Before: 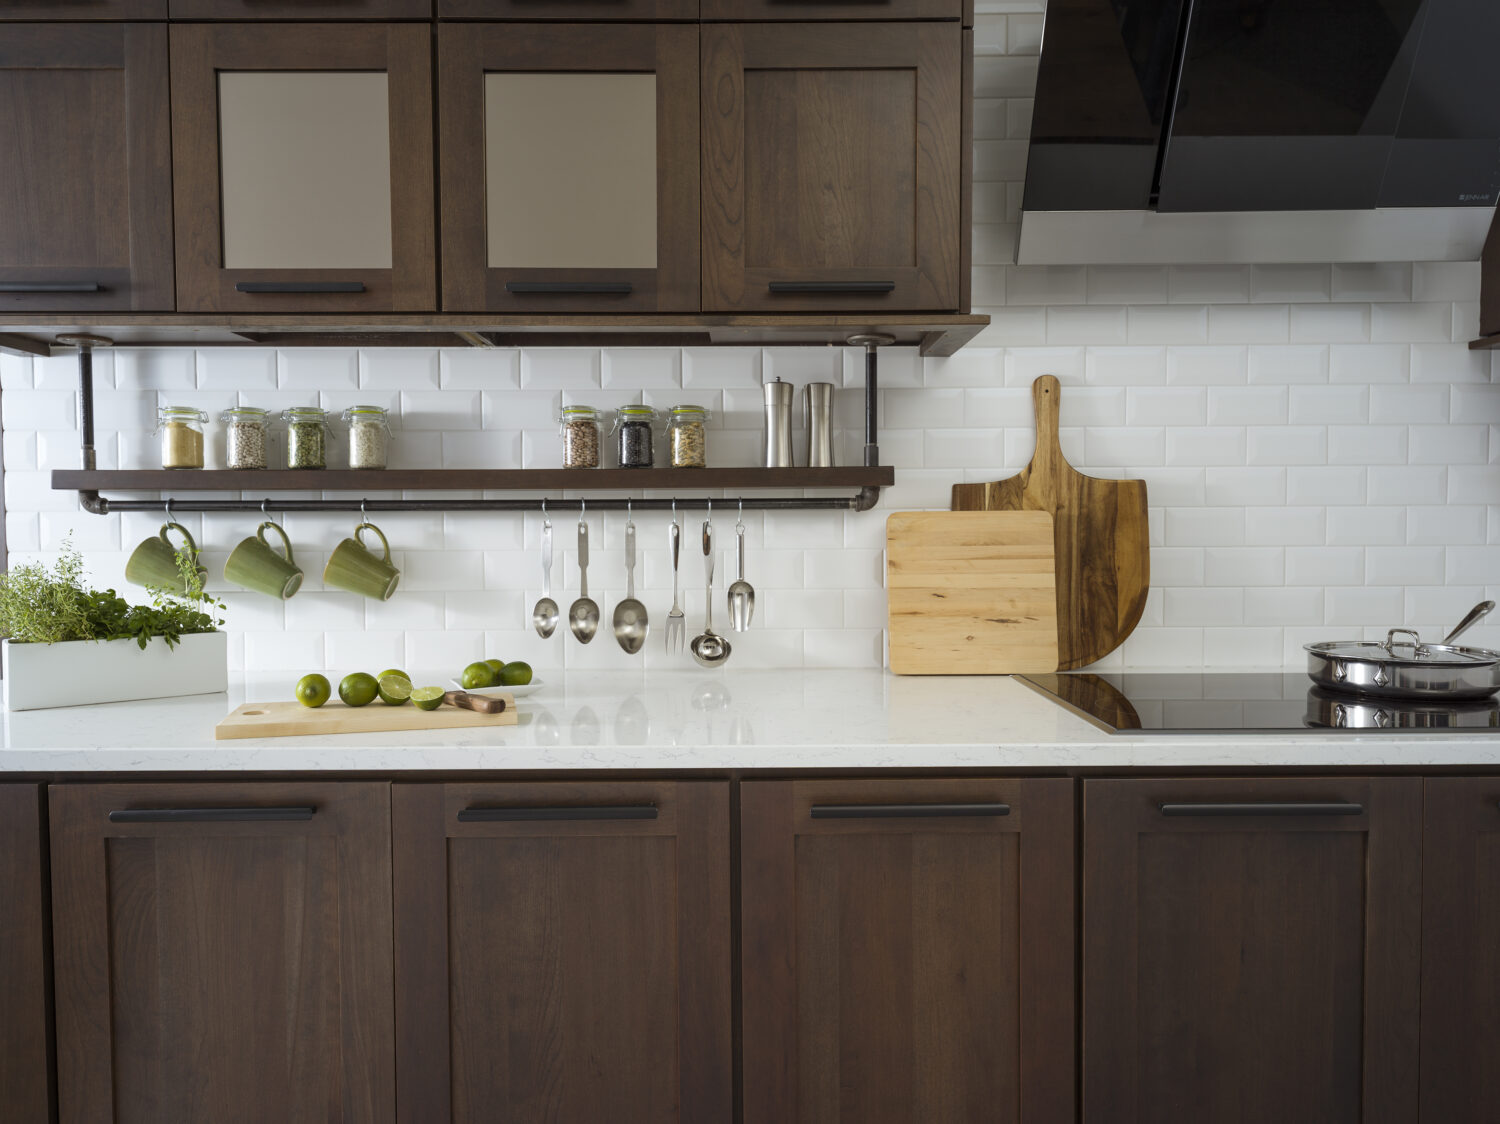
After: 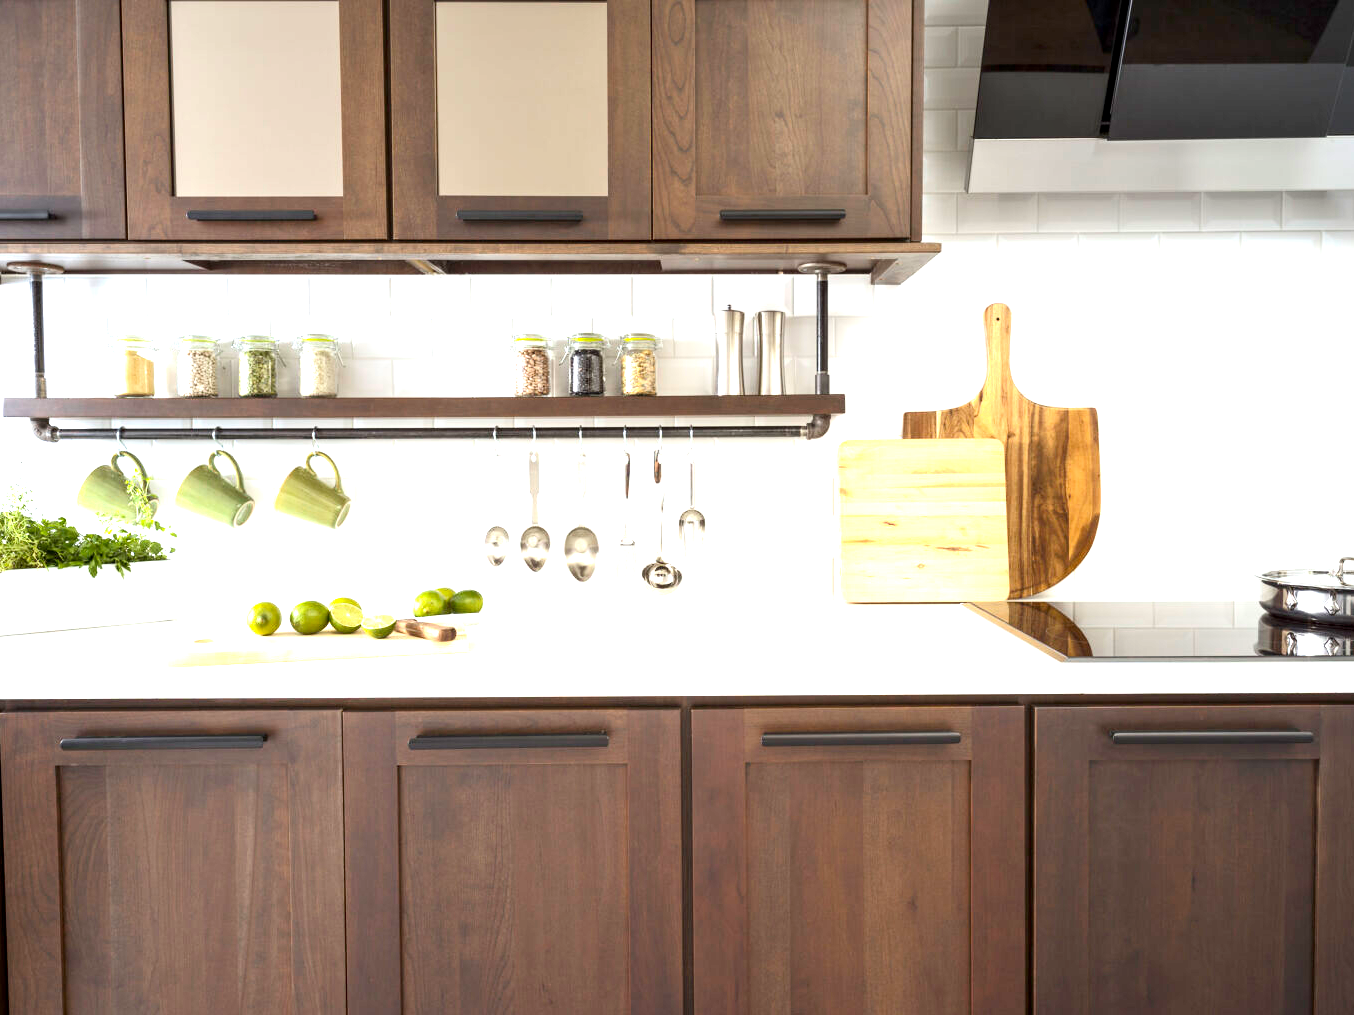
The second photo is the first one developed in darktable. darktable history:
crop: left 3.305%, top 6.436%, right 6.389%, bottom 3.258%
exposure: black level correction 0.001, exposure 1.735 EV, compensate highlight preservation false
shadows and highlights: shadows -30, highlights 30
